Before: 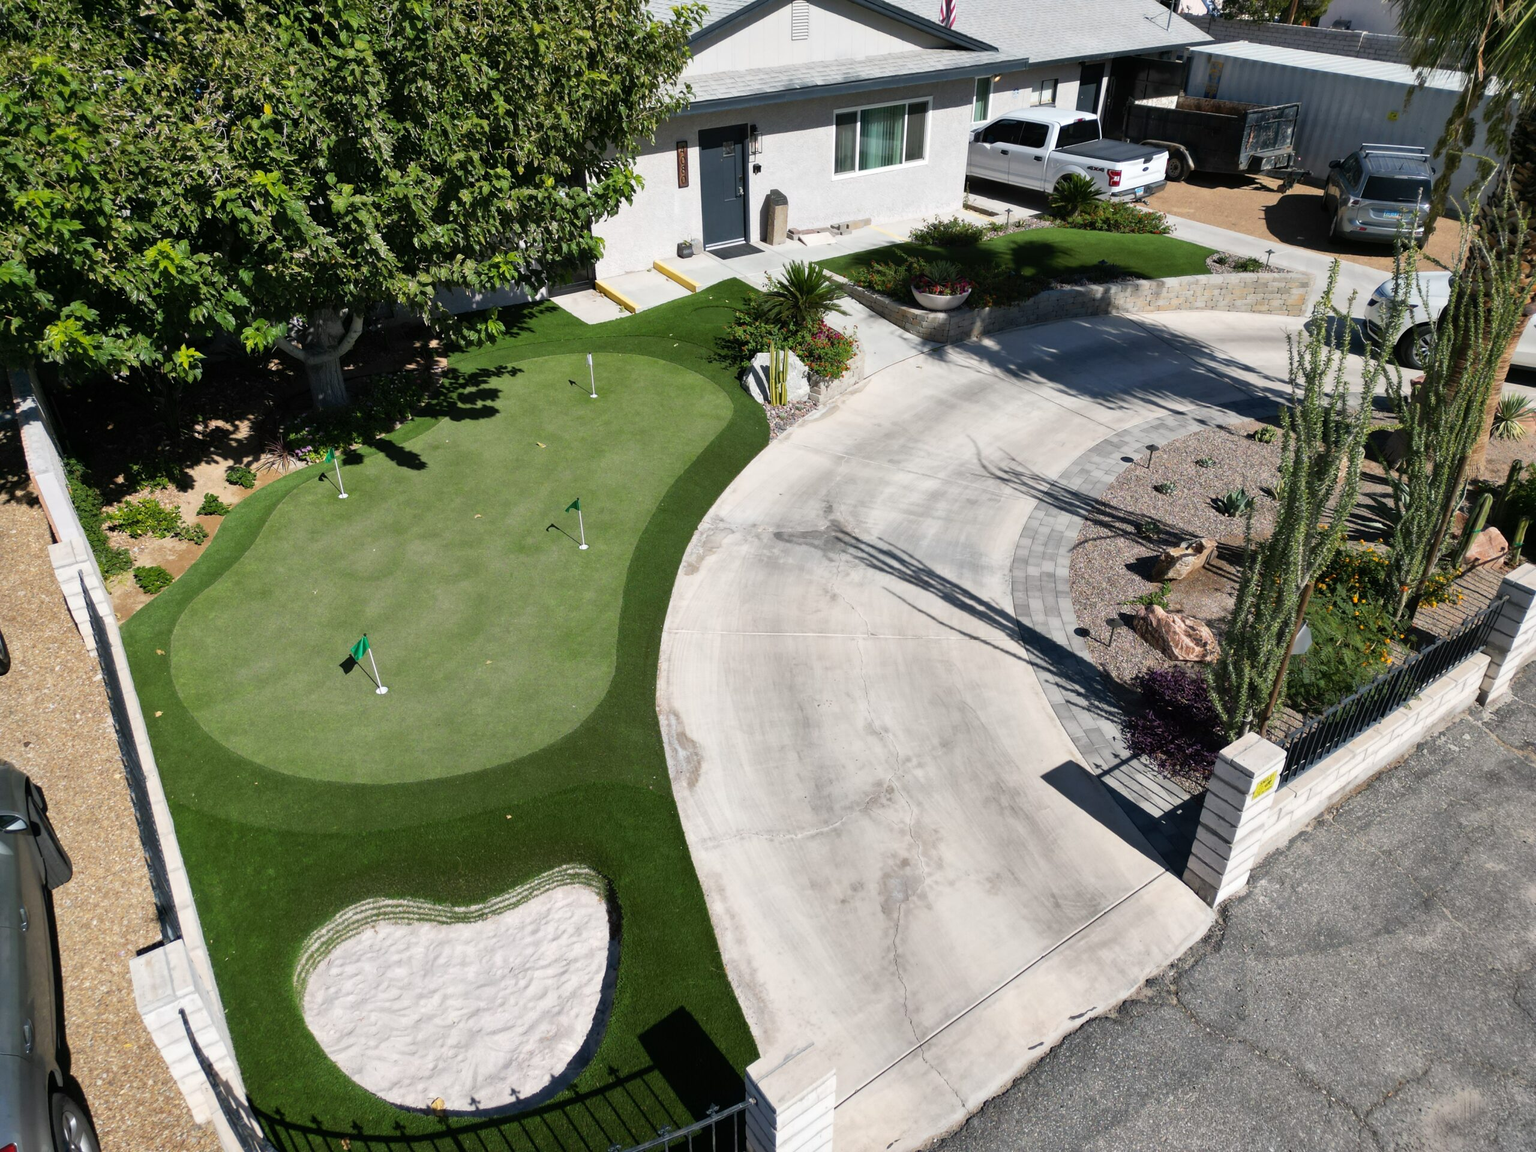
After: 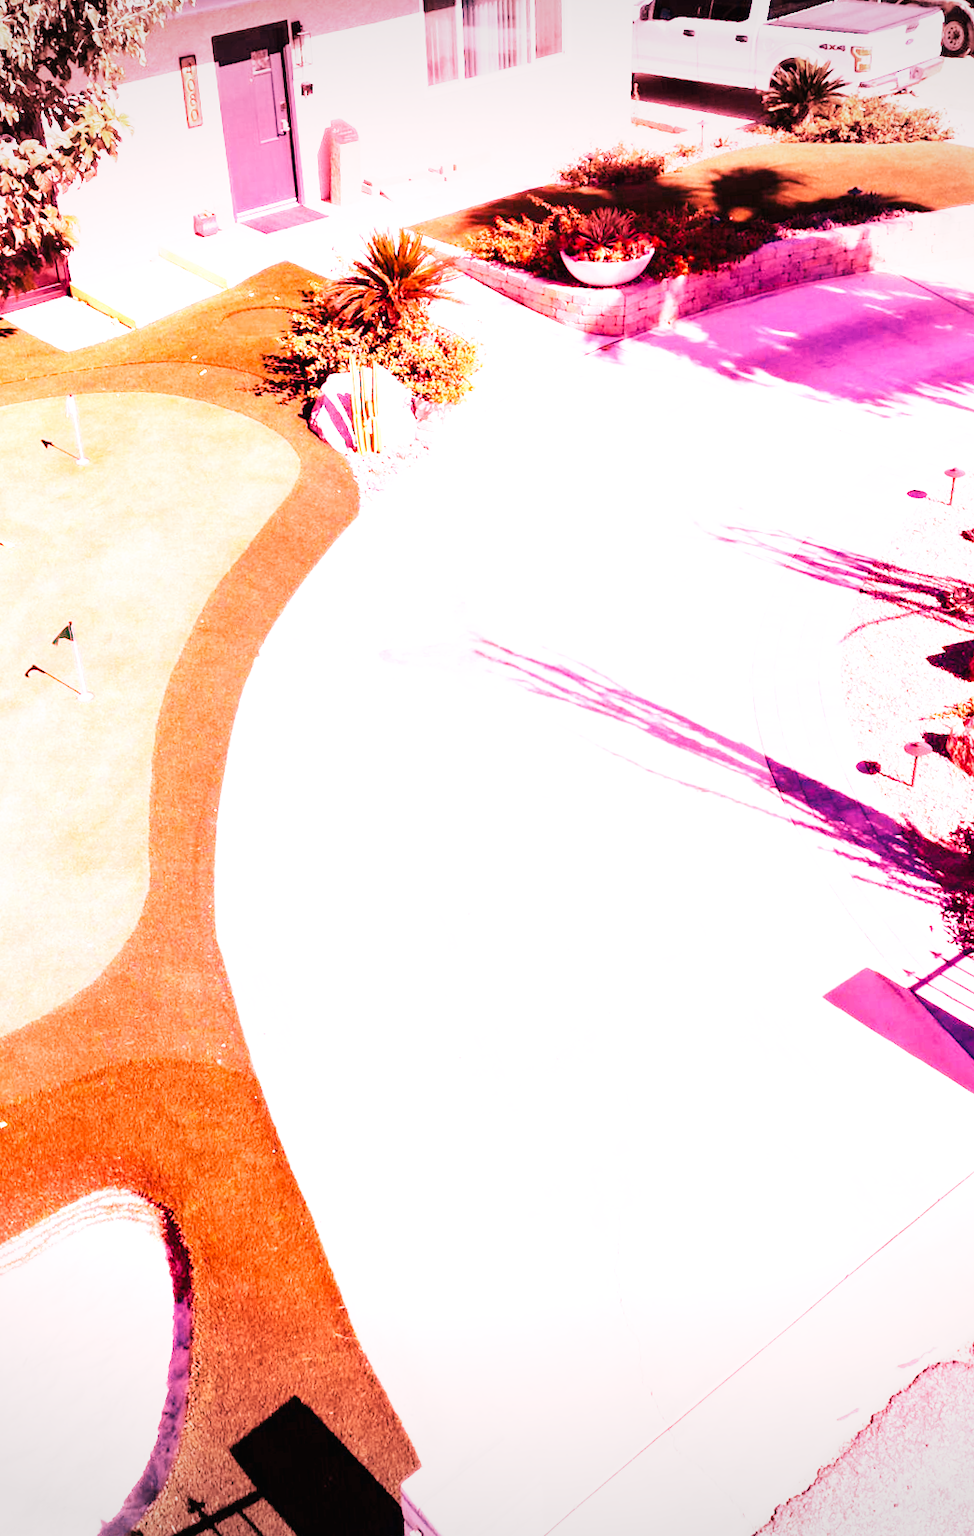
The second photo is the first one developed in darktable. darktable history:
base curve: curves: ch0 [(0, 0.003) (0.001, 0.002) (0.006, 0.004) (0.02, 0.022) (0.048, 0.086) (0.094, 0.234) (0.162, 0.431) (0.258, 0.629) (0.385, 0.8) (0.548, 0.918) (0.751, 0.988) (1, 1)], preserve colors none
rotate and perspective: rotation -4.57°, crop left 0.054, crop right 0.944, crop top 0.087, crop bottom 0.914
white balance: red 4.26, blue 1.802
crop: left 33.452%, top 6.025%, right 23.155%
vignetting: fall-off start 100%, brightness -0.282, width/height ratio 1.31
